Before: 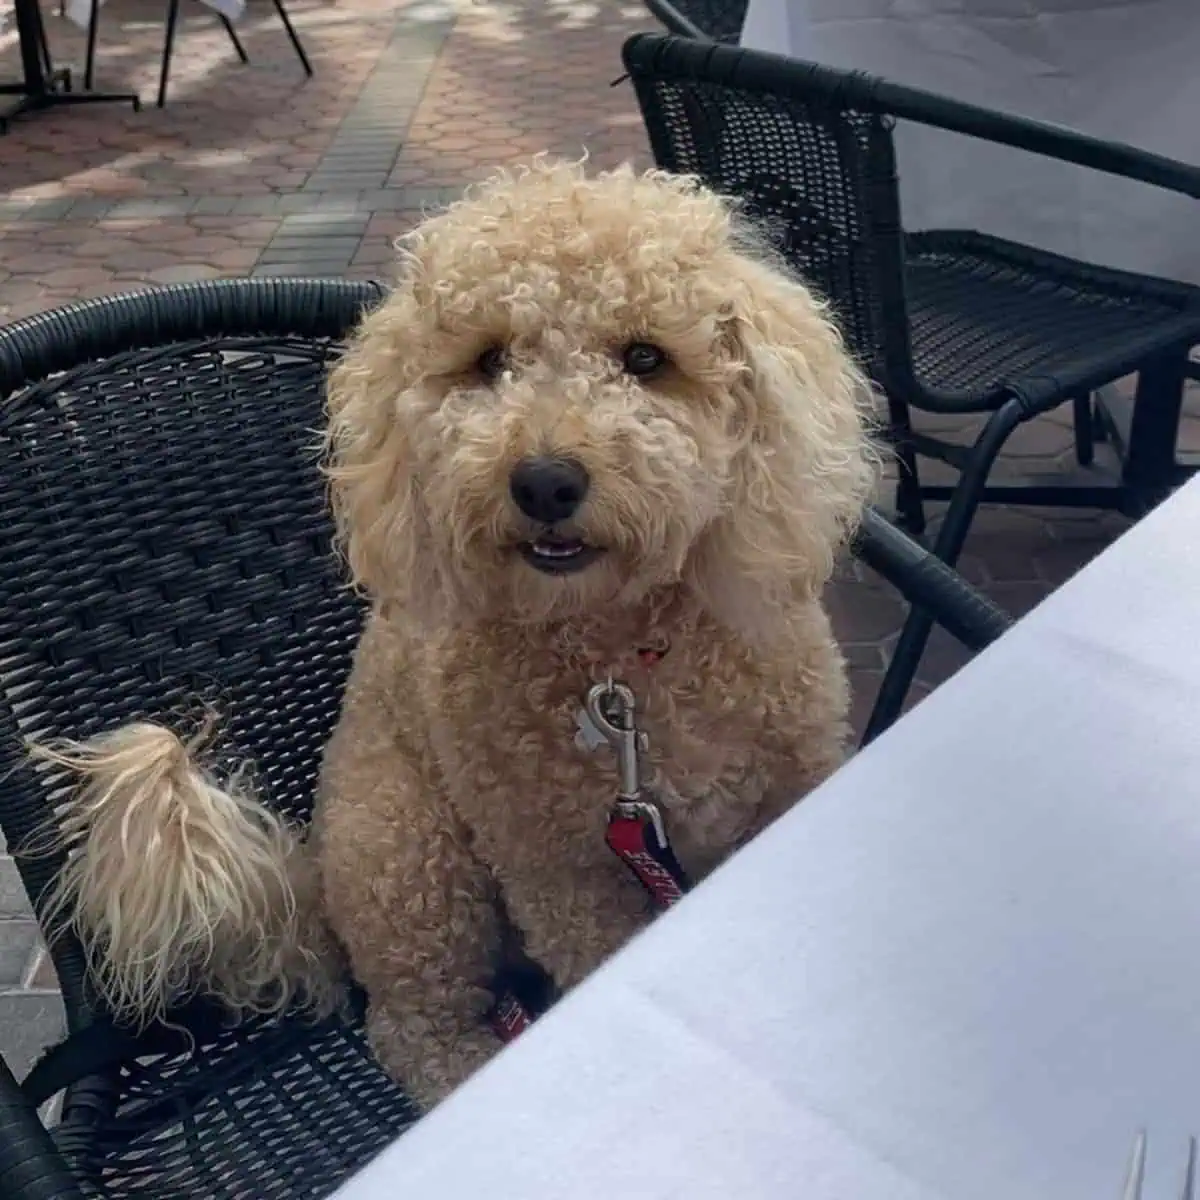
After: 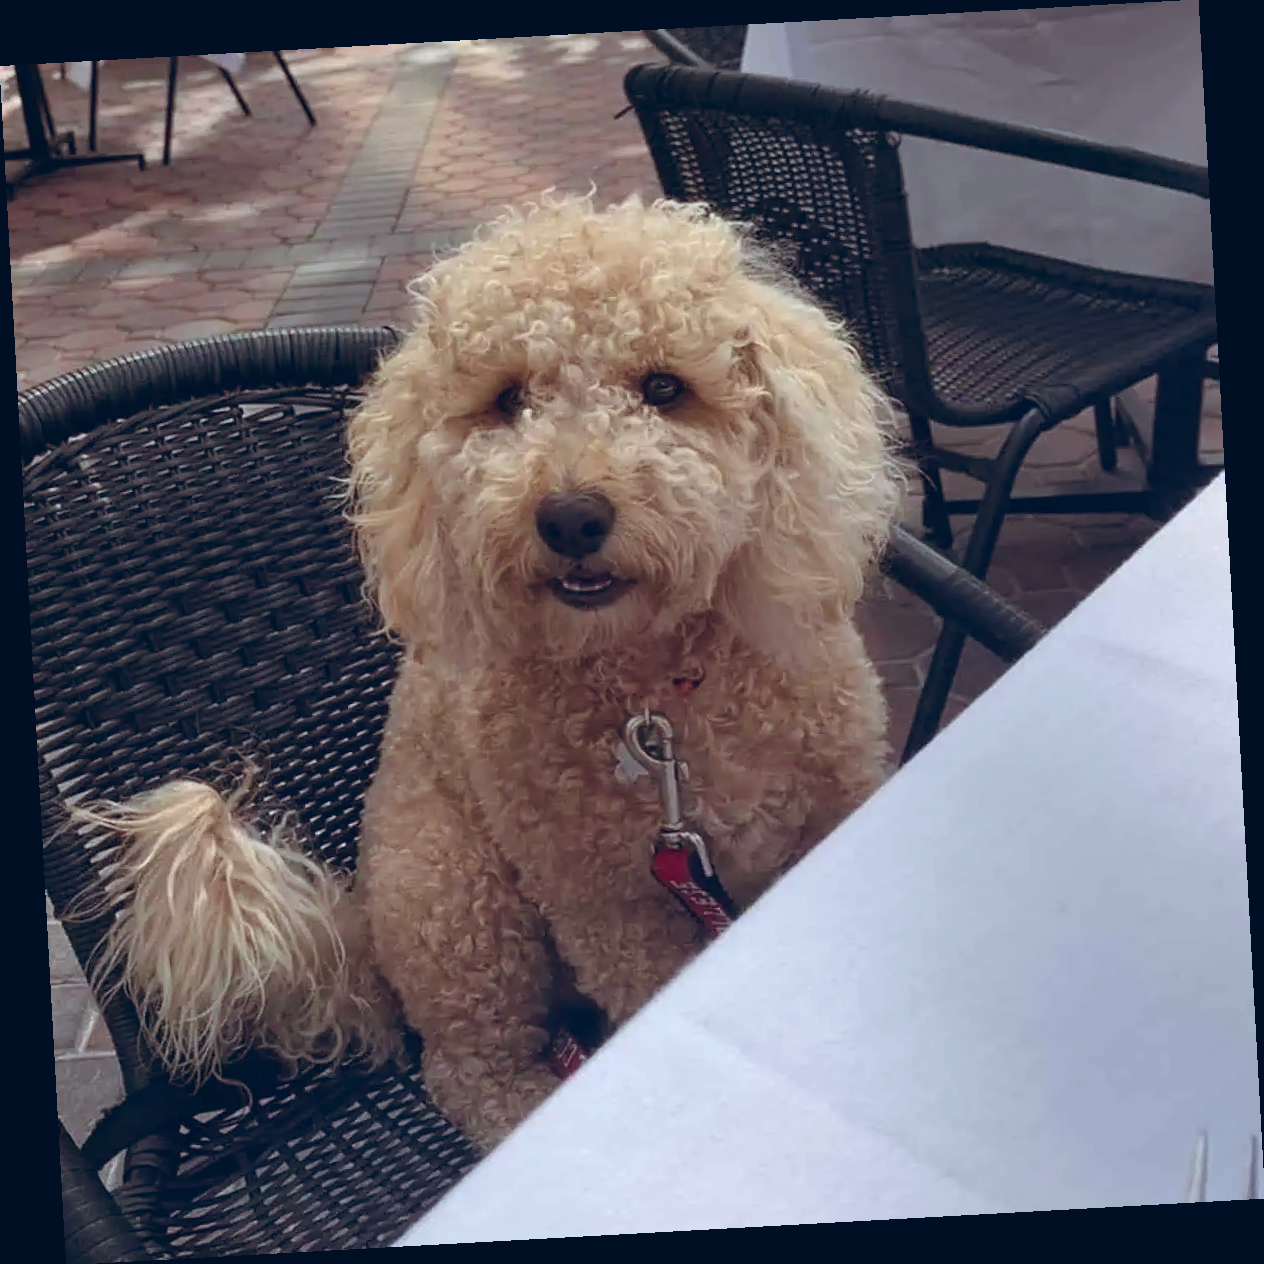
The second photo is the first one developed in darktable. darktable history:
rotate and perspective: rotation -3.18°, automatic cropping off
color balance rgb: shadows lift › chroma 9.92%, shadows lift › hue 45.12°, power › luminance 3.26%, power › hue 231.93°, global offset › luminance 0.4%, global offset › chroma 0.21%, global offset › hue 255.02°
